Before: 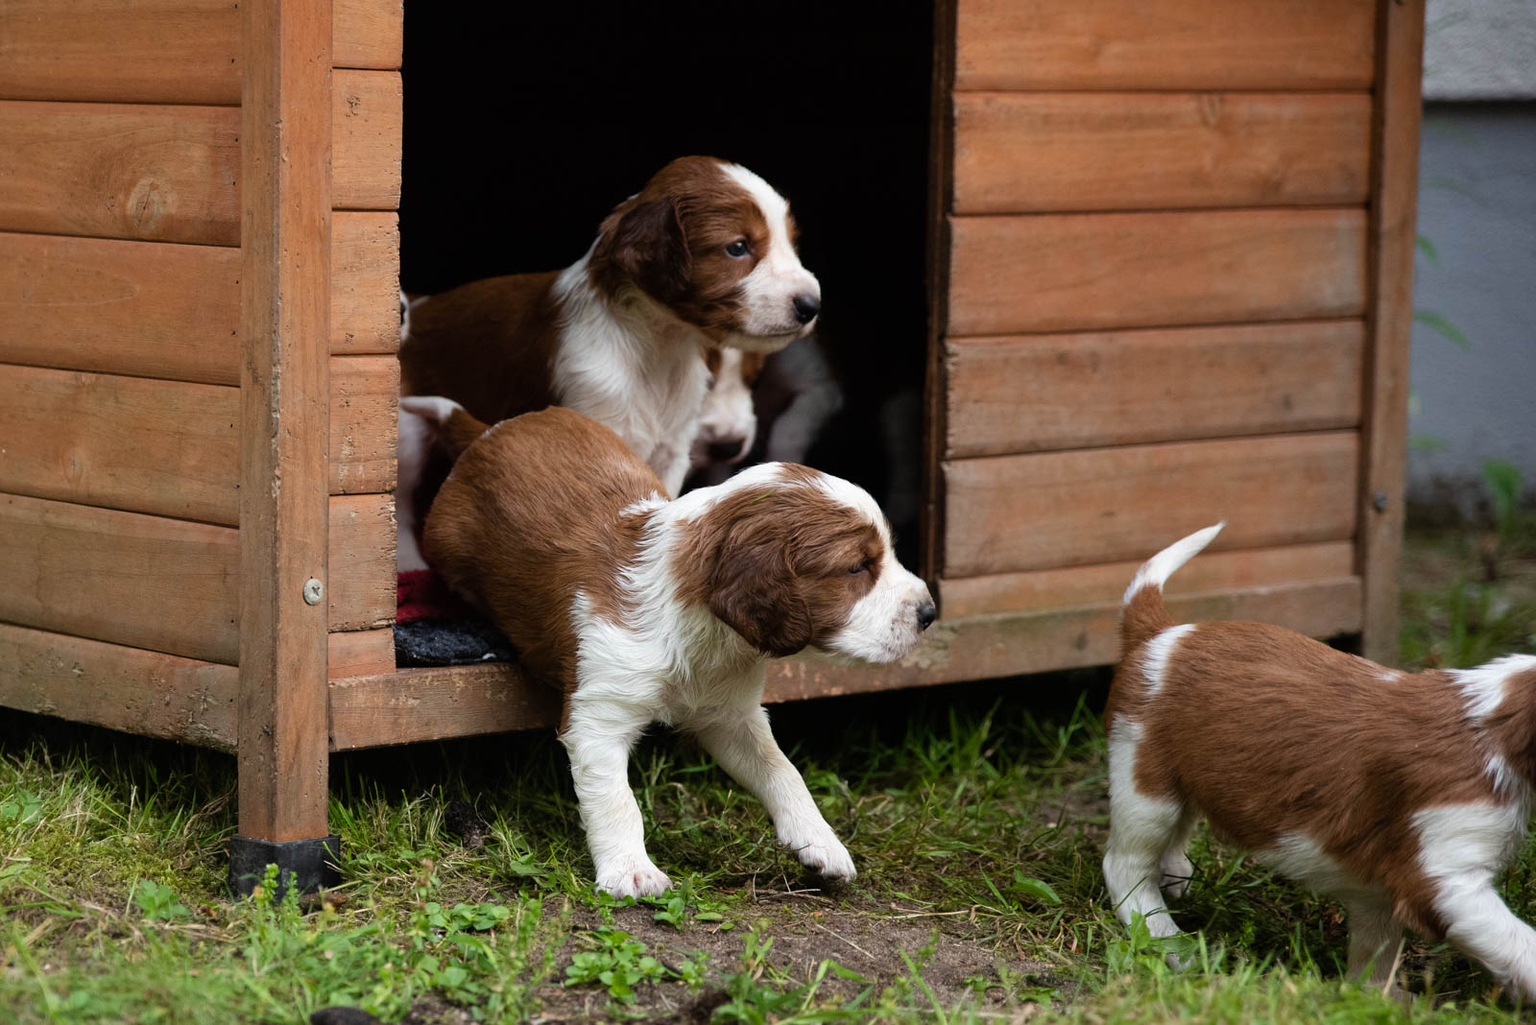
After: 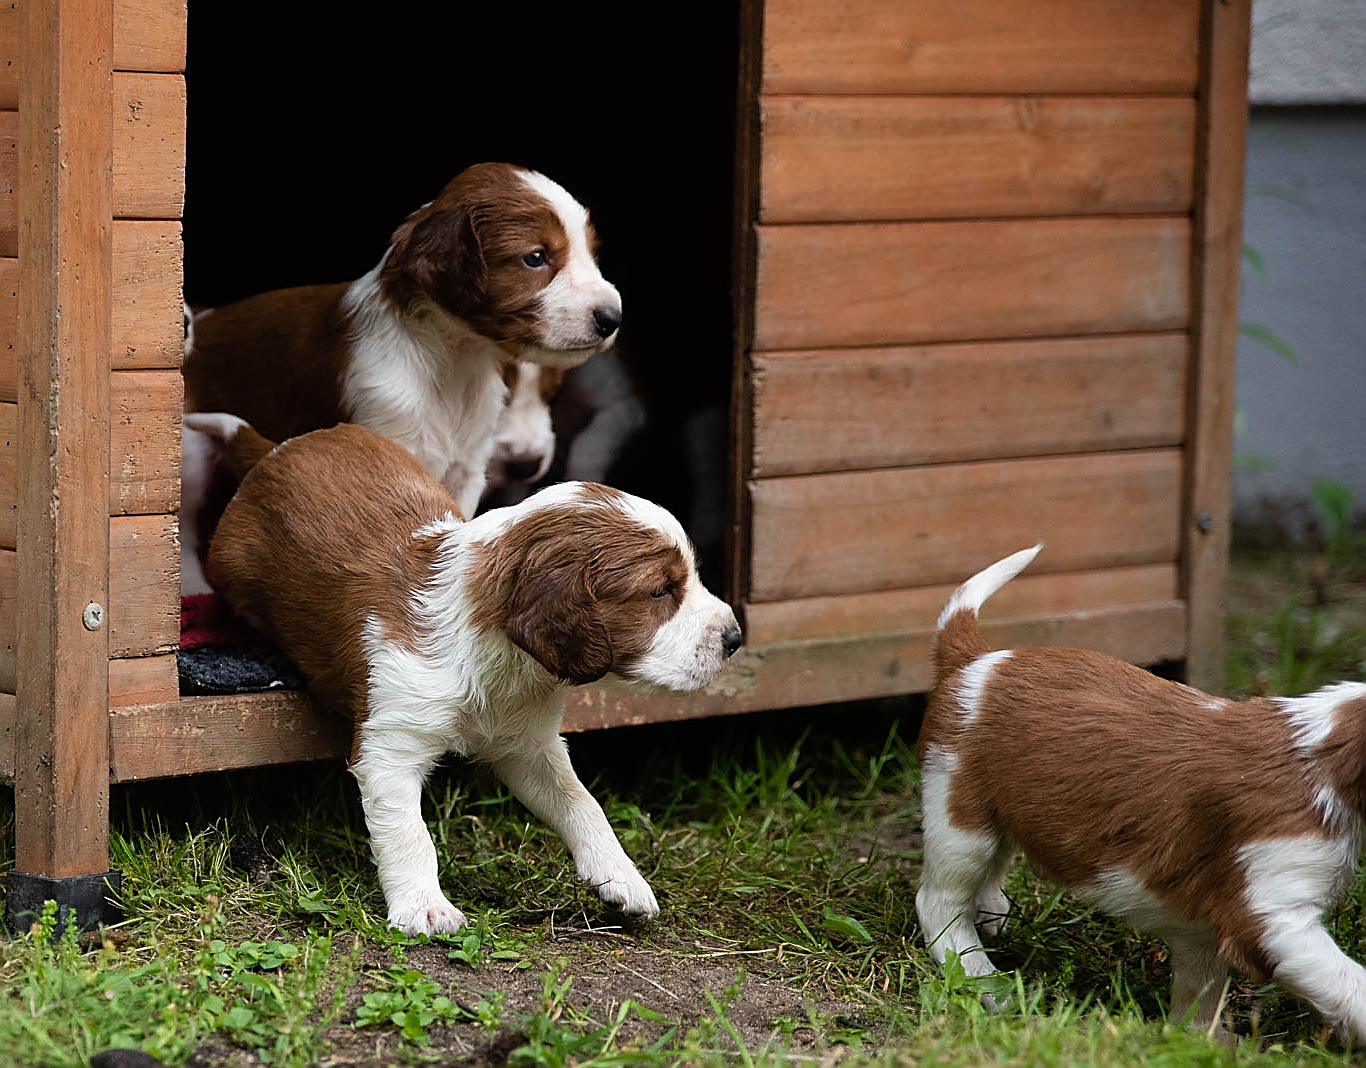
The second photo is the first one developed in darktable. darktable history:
crop and rotate: left 14.584%
sharpen: radius 1.4, amount 1.25, threshold 0.7
